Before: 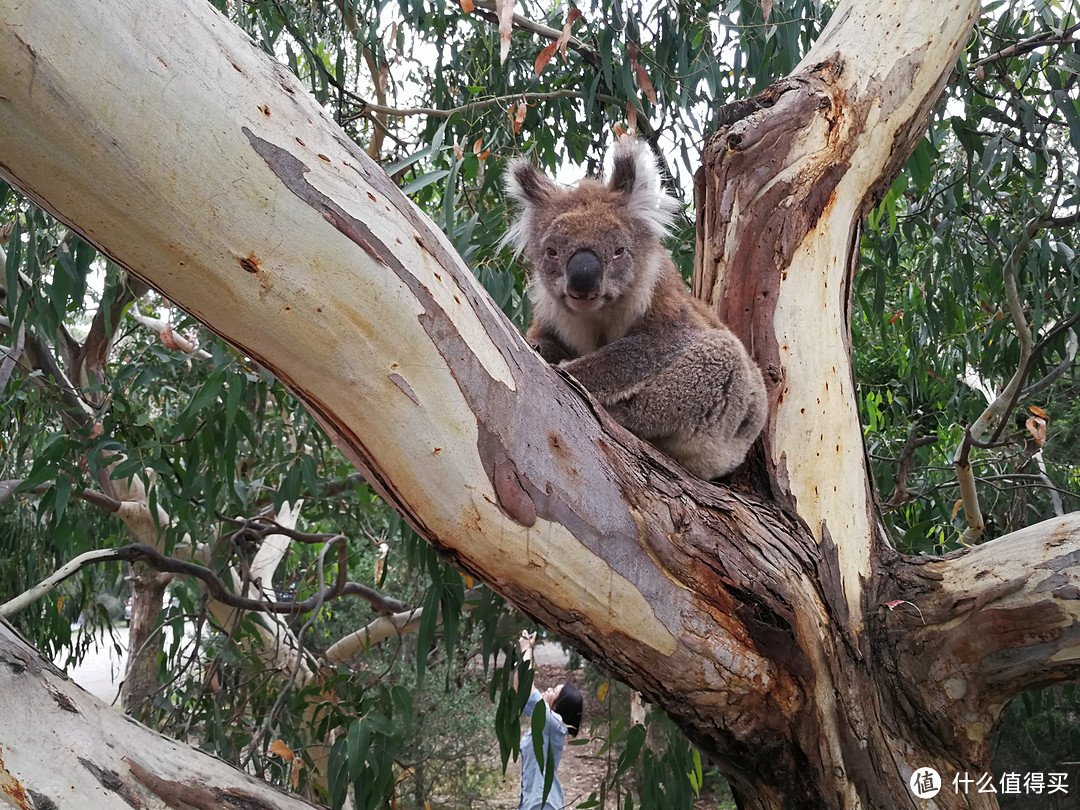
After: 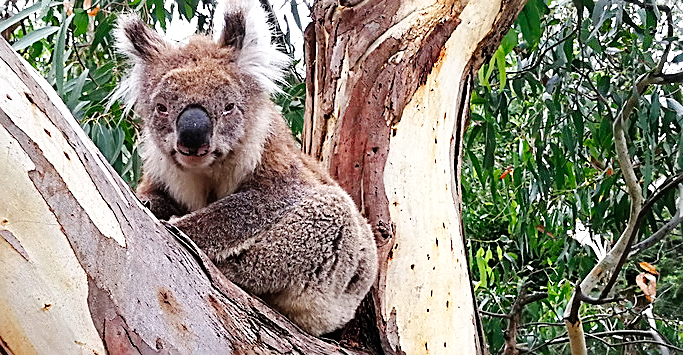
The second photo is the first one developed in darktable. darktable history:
exposure: exposure 0.508 EV, compensate highlight preservation false
tone curve: curves: ch0 [(0, 0) (0.003, 0) (0.011, 0.001) (0.025, 0.003) (0.044, 0.005) (0.069, 0.012) (0.1, 0.023) (0.136, 0.039) (0.177, 0.088) (0.224, 0.15) (0.277, 0.24) (0.335, 0.337) (0.399, 0.437) (0.468, 0.535) (0.543, 0.629) (0.623, 0.71) (0.709, 0.782) (0.801, 0.856) (0.898, 0.94) (1, 1)], preserve colors none
sharpen: amount 0.745
crop: left 36.167%, top 17.798%, right 0.551%, bottom 38.331%
